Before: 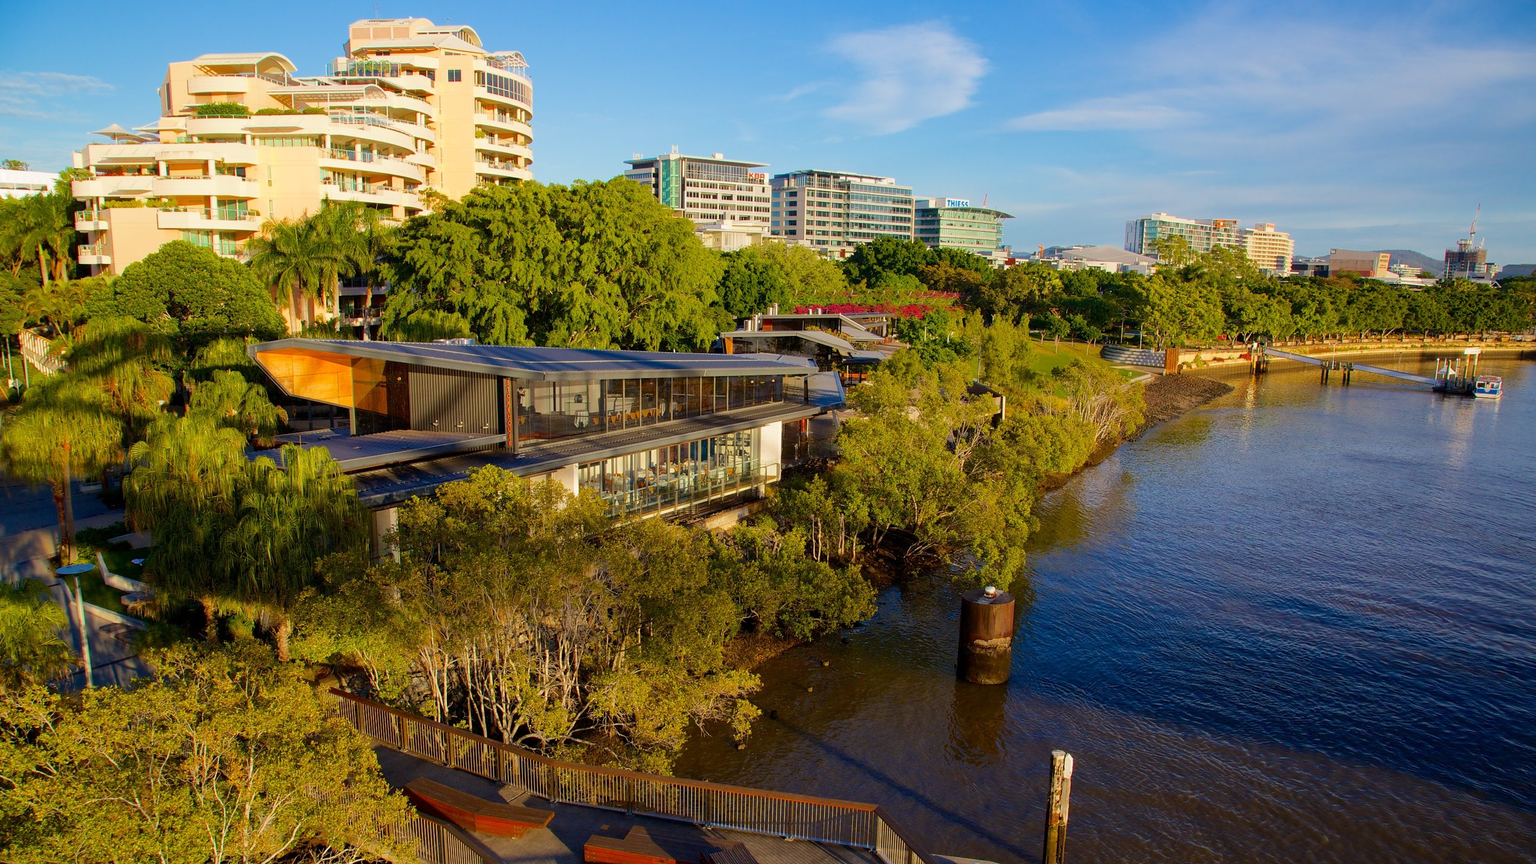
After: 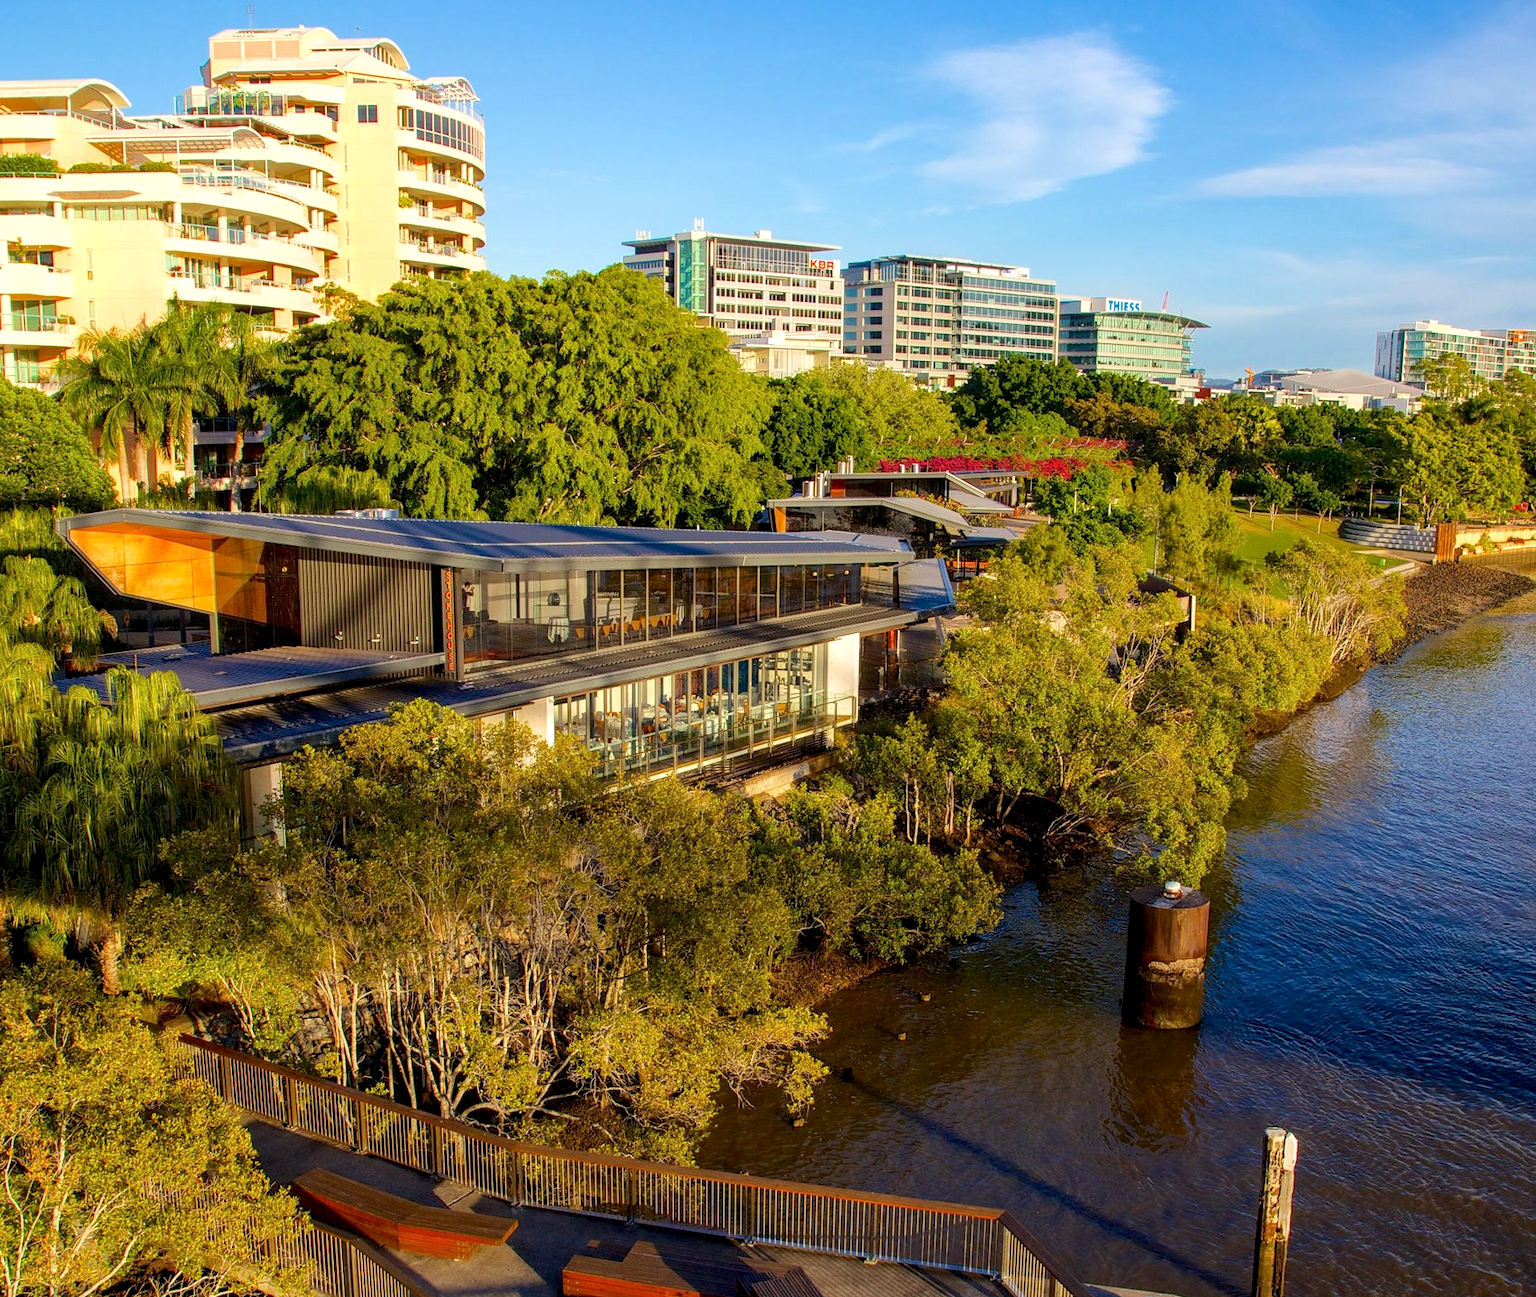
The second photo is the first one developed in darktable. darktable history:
crop and rotate: left 13.684%, right 19.786%
exposure: black level correction 0.001, exposure 0.297 EV, compensate highlight preservation false
local contrast: on, module defaults
